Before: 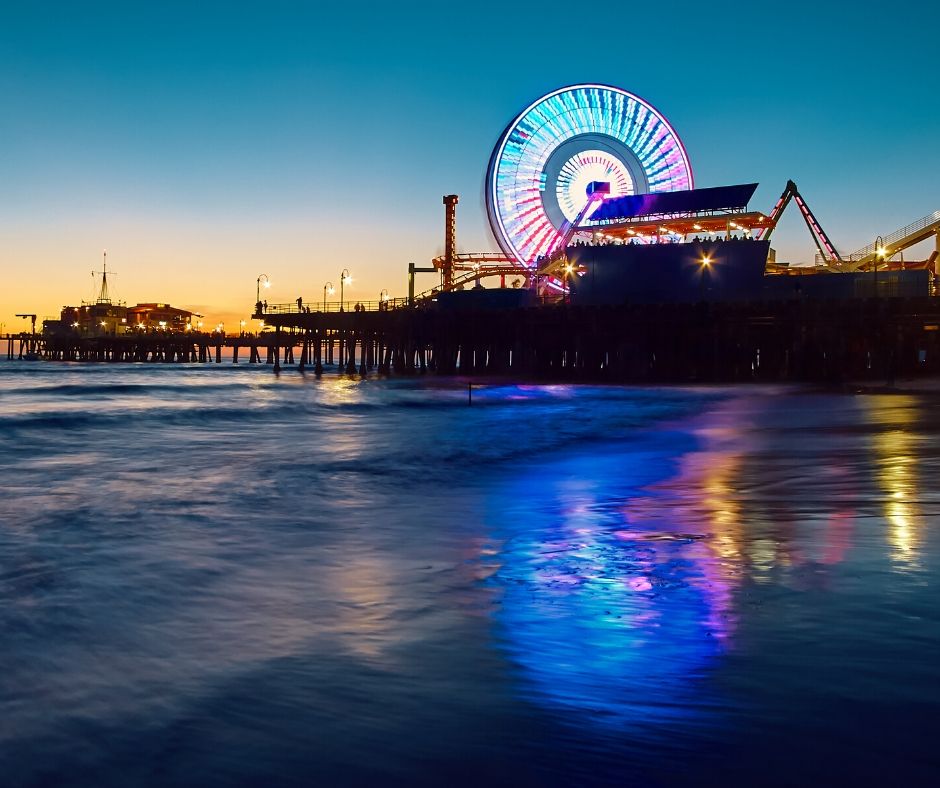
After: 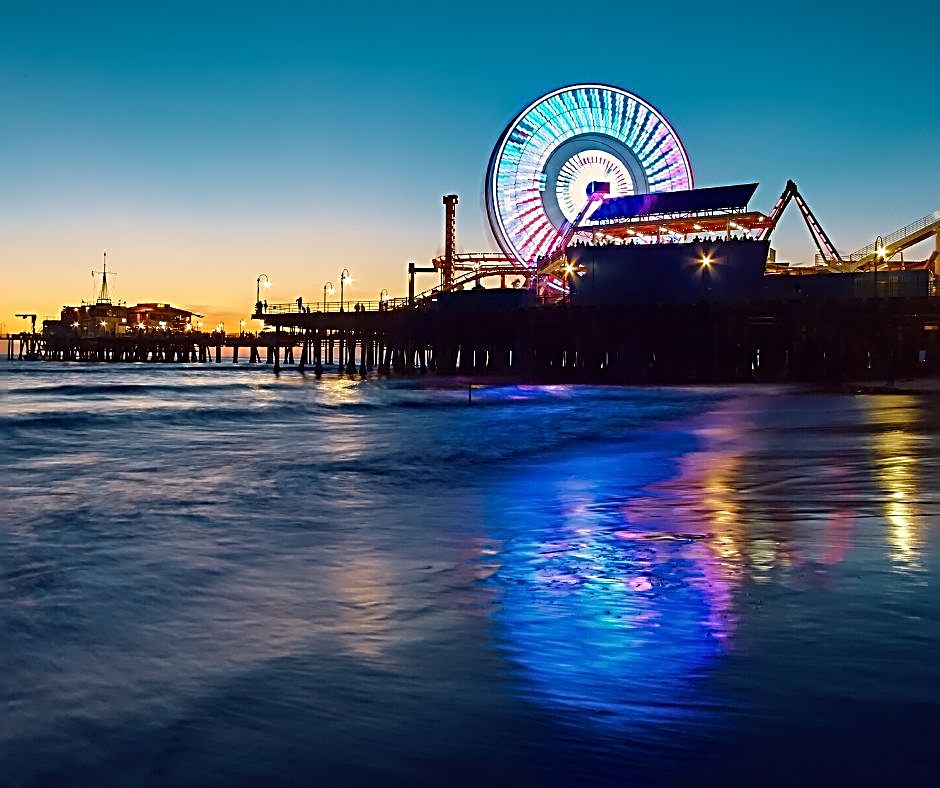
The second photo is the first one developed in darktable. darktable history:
sharpen: radius 3.001, amount 0.758
